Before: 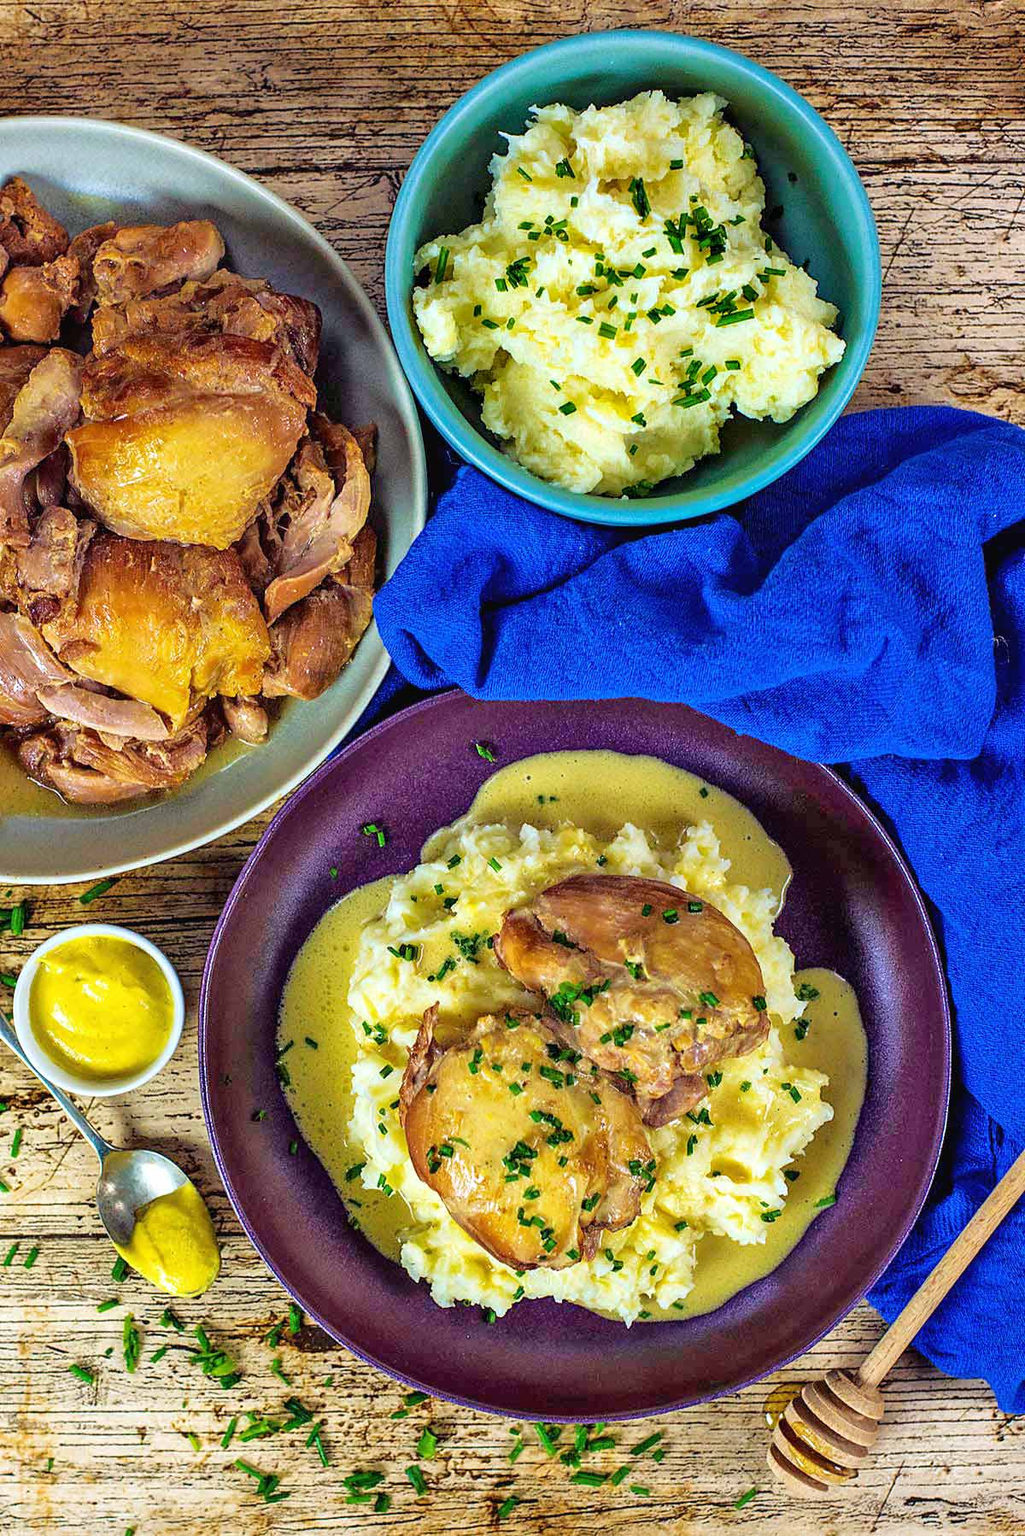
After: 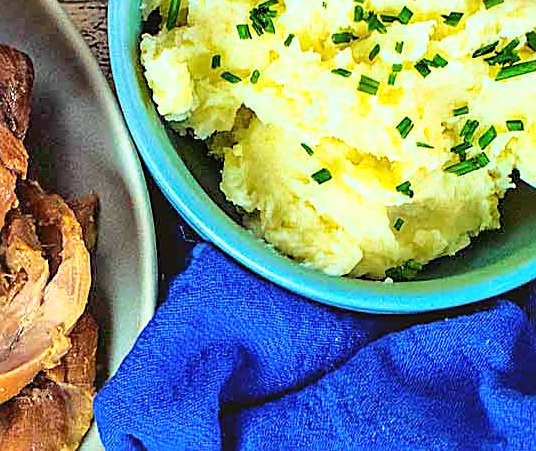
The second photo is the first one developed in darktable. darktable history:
color balance: mode lift, gamma, gain (sRGB), lift [1.04, 1, 1, 0.97], gamma [1.01, 1, 1, 0.97], gain [0.96, 1, 1, 0.97]
base curve: curves: ch0 [(0, 0) (0.557, 0.834) (1, 1)]
crop: left 28.64%, top 16.832%, right 26.637%, bottom 58.055%
sharpen: on, module defaults
